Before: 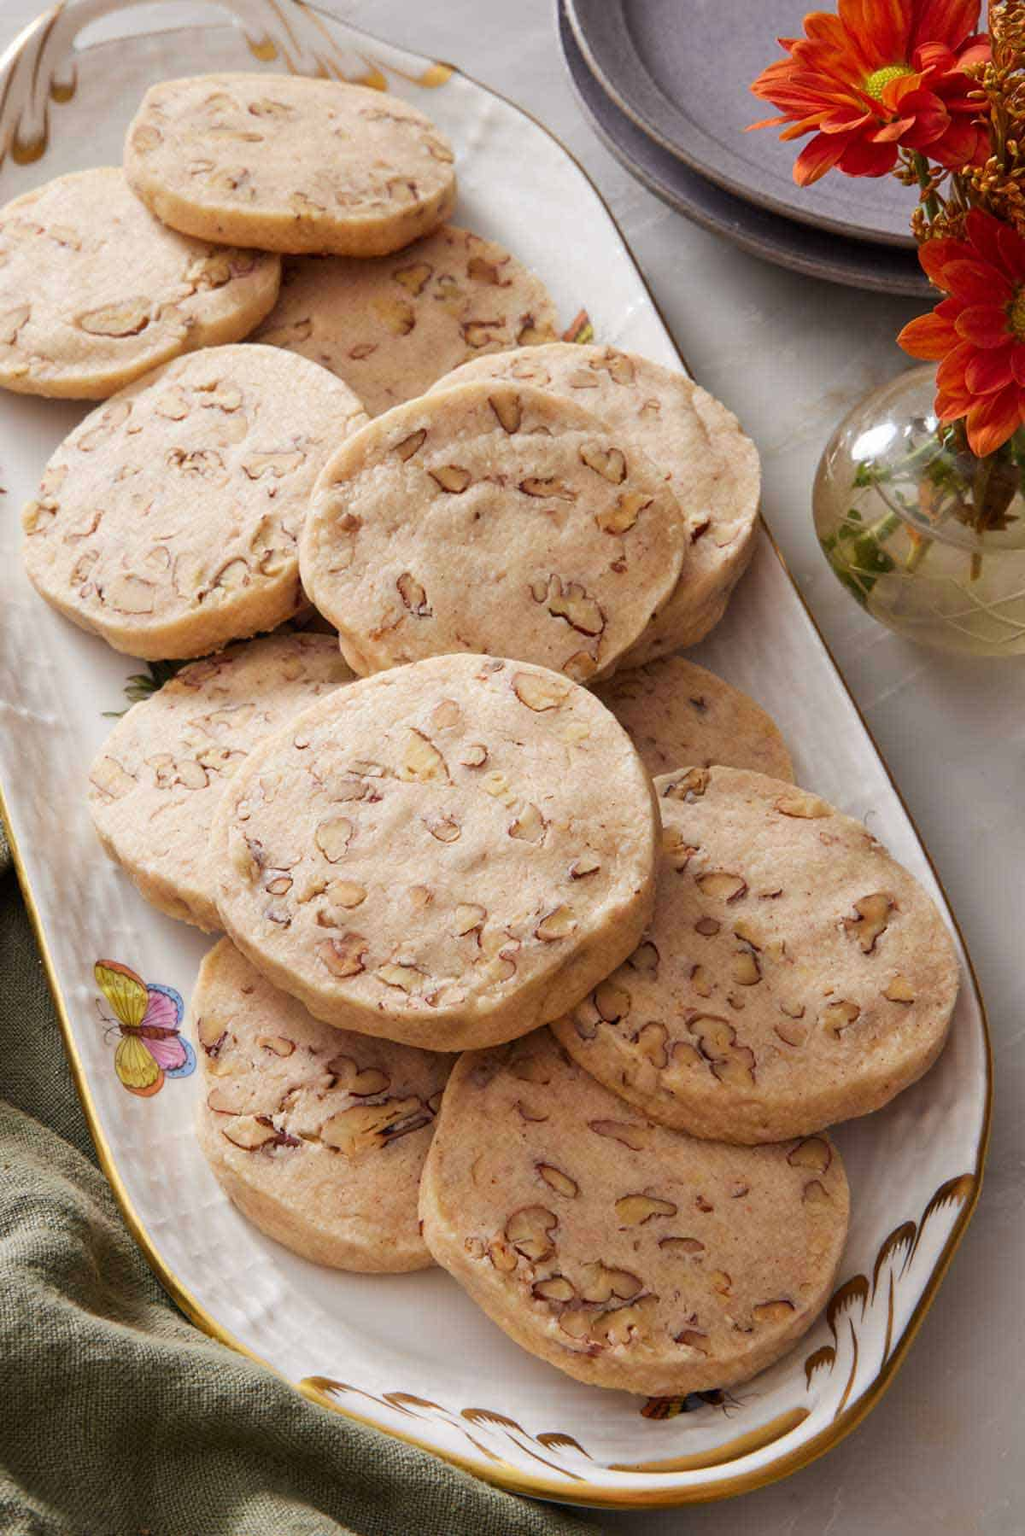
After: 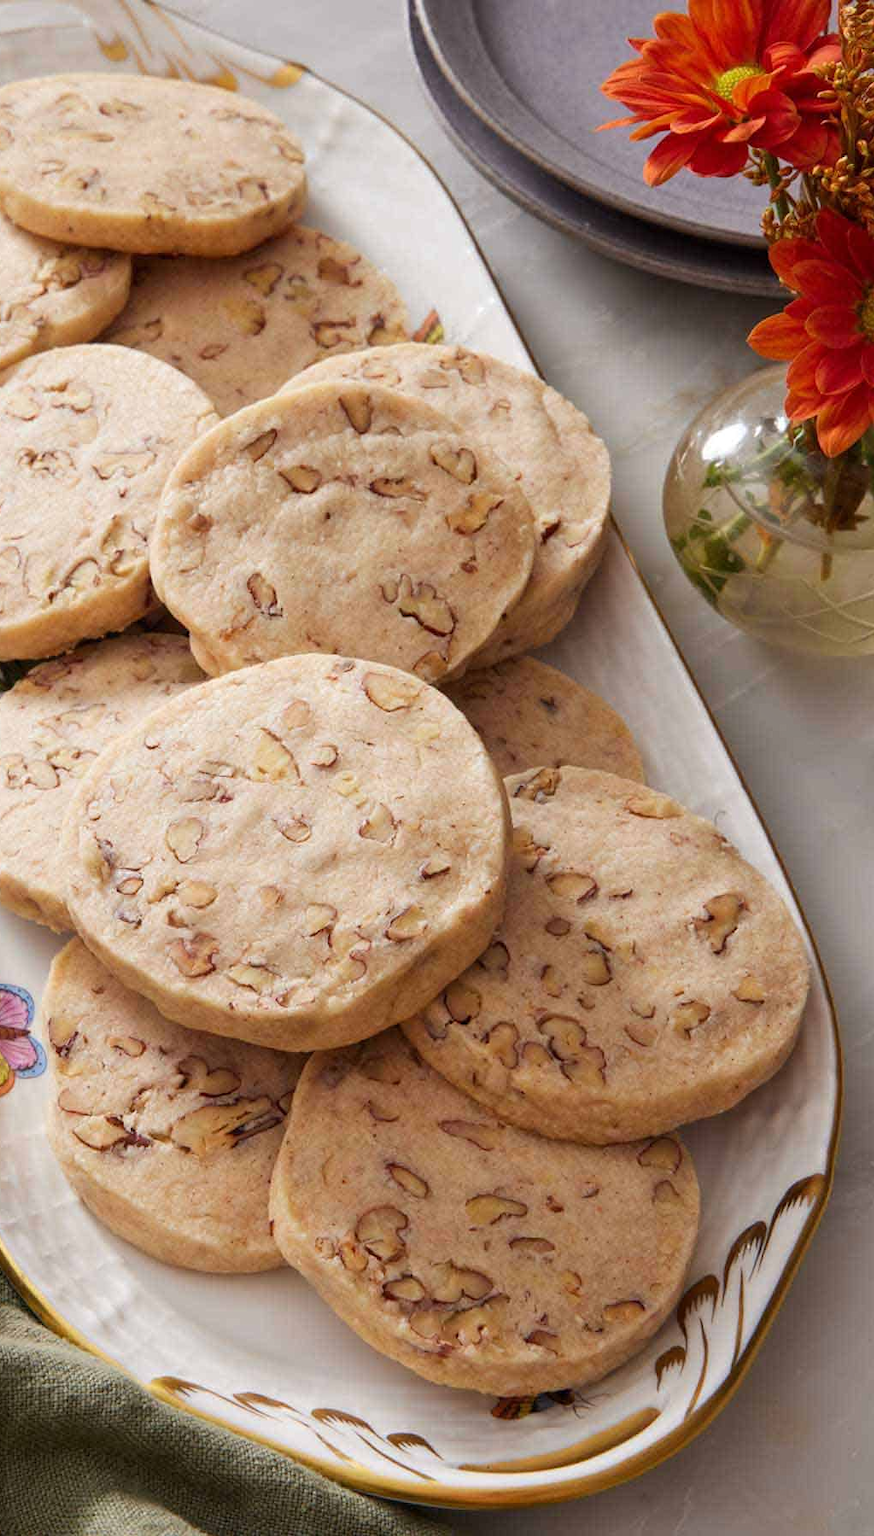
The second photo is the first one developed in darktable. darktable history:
crop and rotate: left 14.584%
tone equalizer: on, module defaults
